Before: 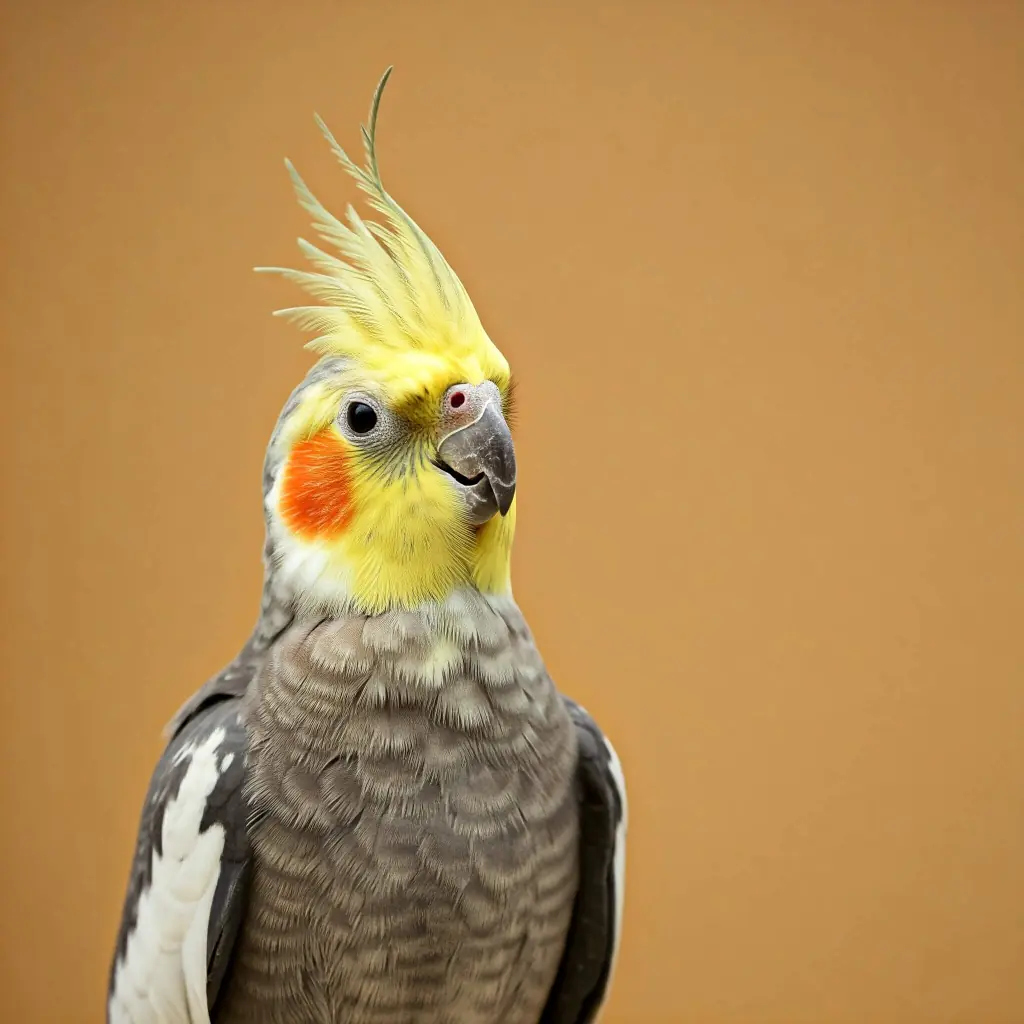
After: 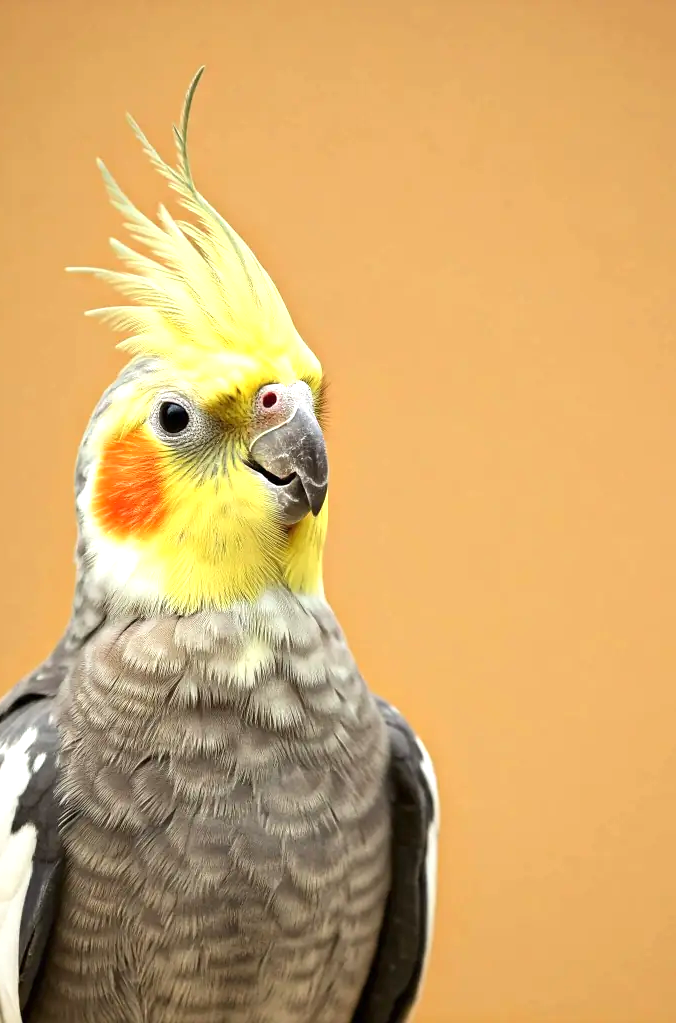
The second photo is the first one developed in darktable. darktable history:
tone equalizer: on, module defaults
exposure: black level correction 0, exposure 0.6 EV, compensate exposure bias true, compensate highlight preservation false
crop and rotate: left 18.442%, right 15.508%
